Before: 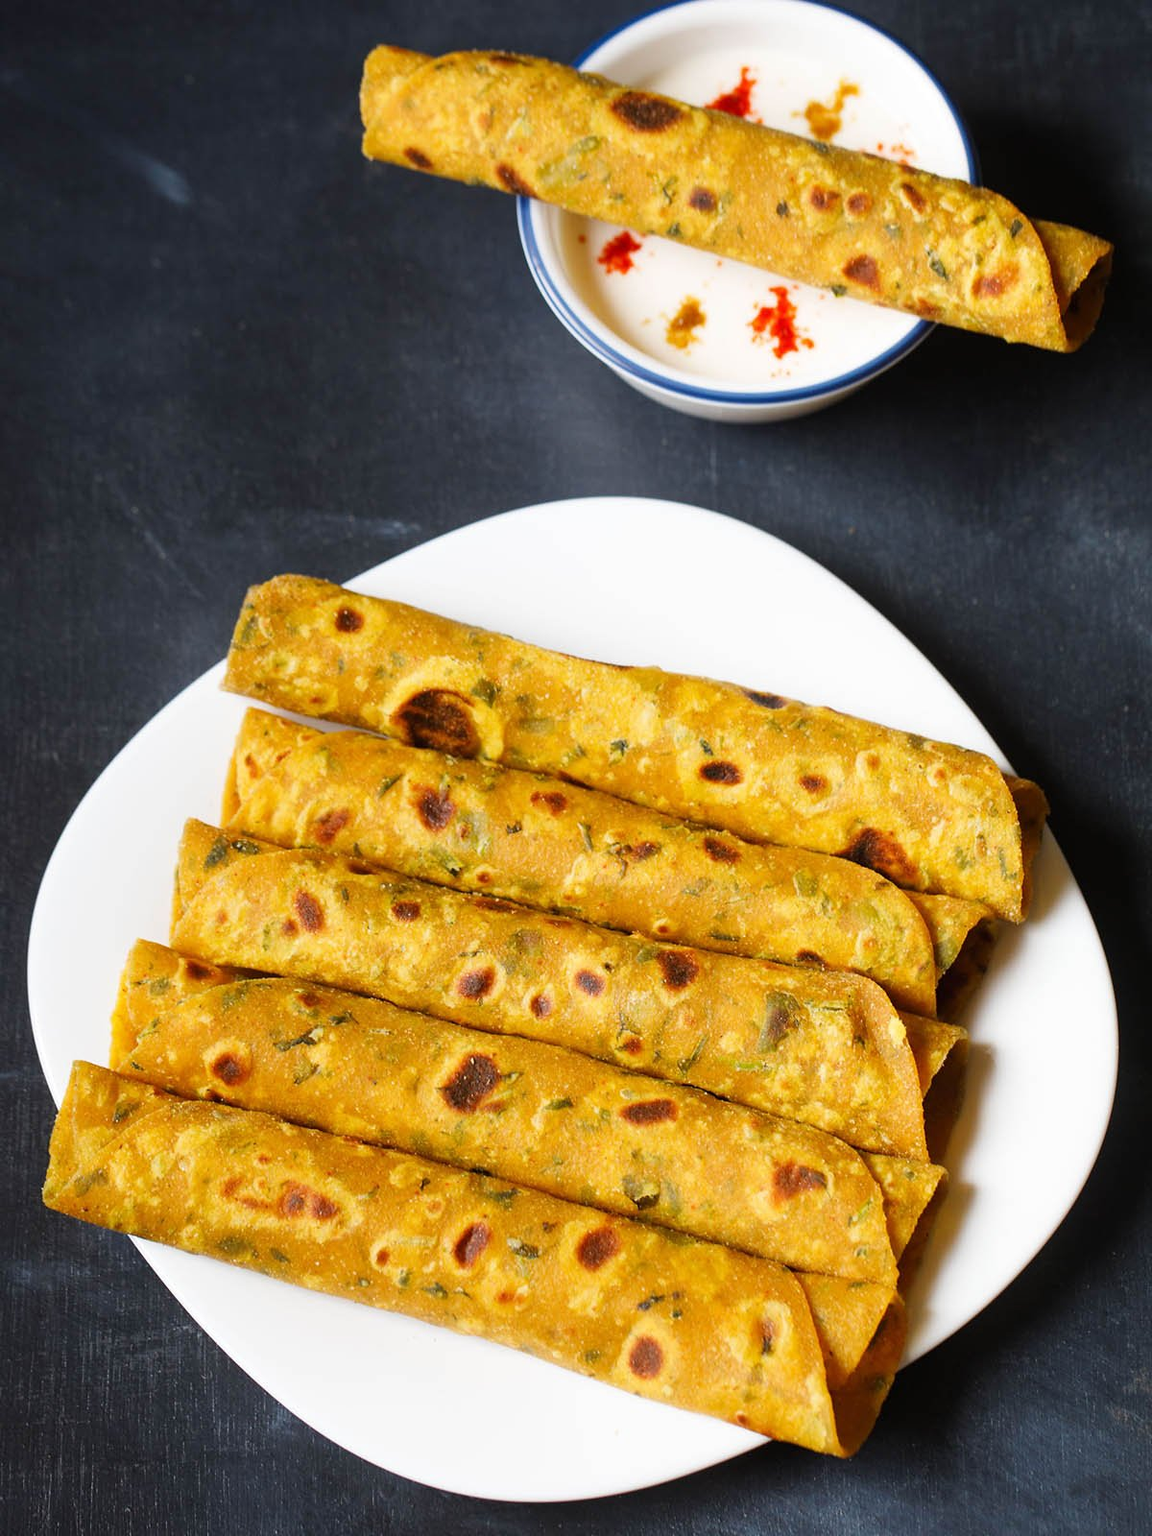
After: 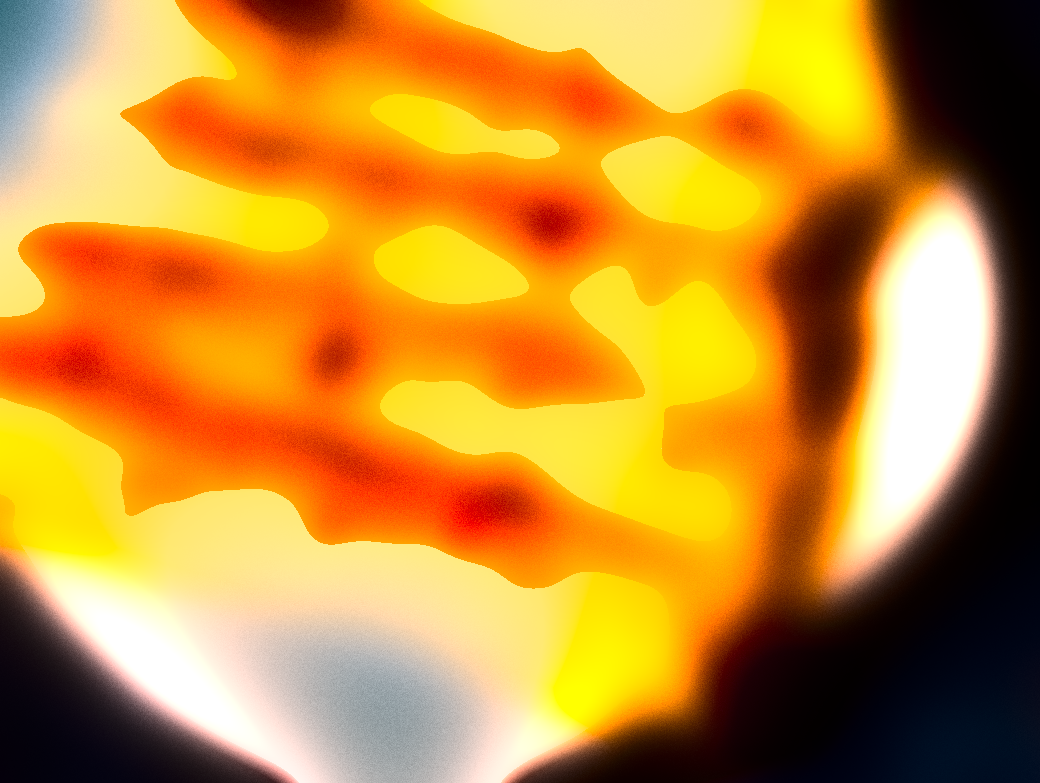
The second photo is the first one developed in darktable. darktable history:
color balance rgb: linear chroma grading › highlights 100%, linear chroma grading › global chroma 23.41%, perceptual saturation grading › global saturation 35.38%, hue shift -10.68°, perceptual brilliance grading › highlights 47.25%, perceptual brilliance grading › mid-tones 22.2%, perceptual brilliance grading › shadows -5.93%
grain: coarseness 0.09 ISO
shadows and highlights: soften with gaussian
crop and rotate: left 13.306%, top 48.129%, bottom 2.928%
white balance: red 1.127, blue 0.943
lowpass: radius 31.92, contrast 1.72, brightness -0.98, saturation 0.94
